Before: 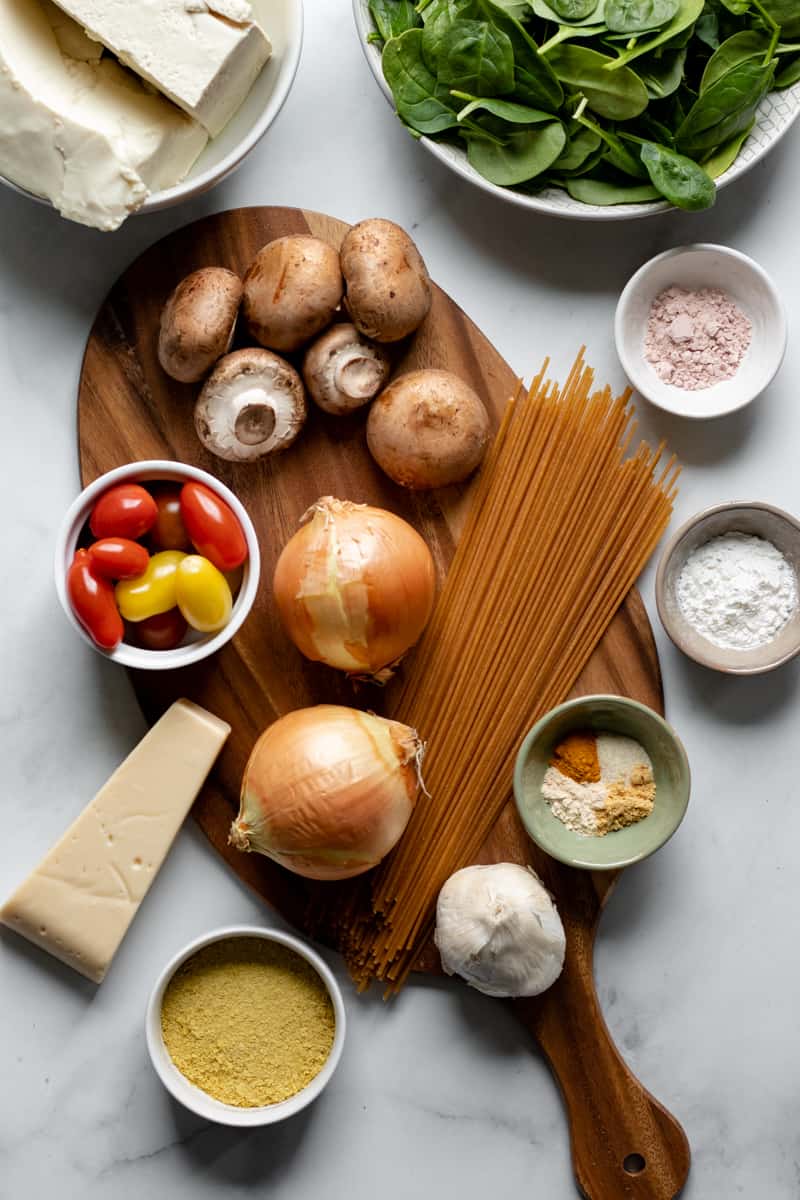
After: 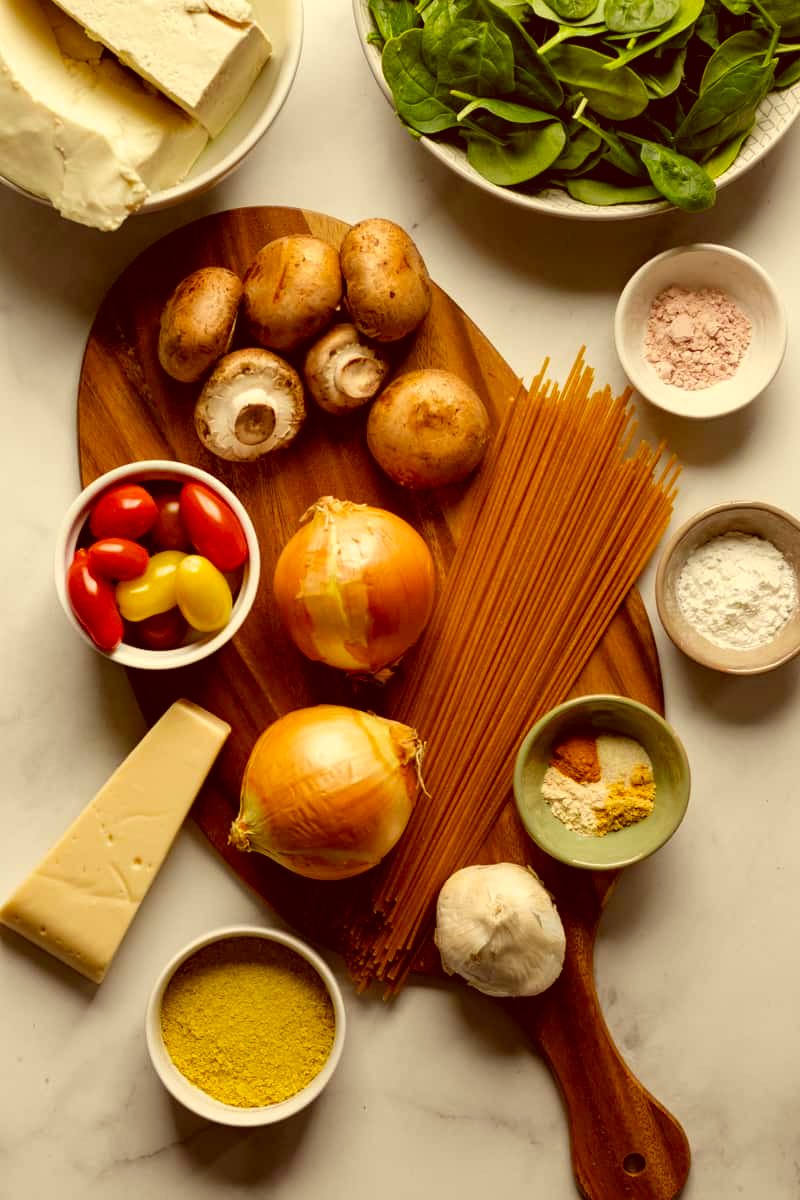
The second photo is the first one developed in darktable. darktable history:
color balance rgb: perceptual saturation grading › global saturation 20%, global vibrance 20%
color correction: highlights a* 1.12, highlights b* 24.26, shadows a* 15.58, shadows b* 24.26
